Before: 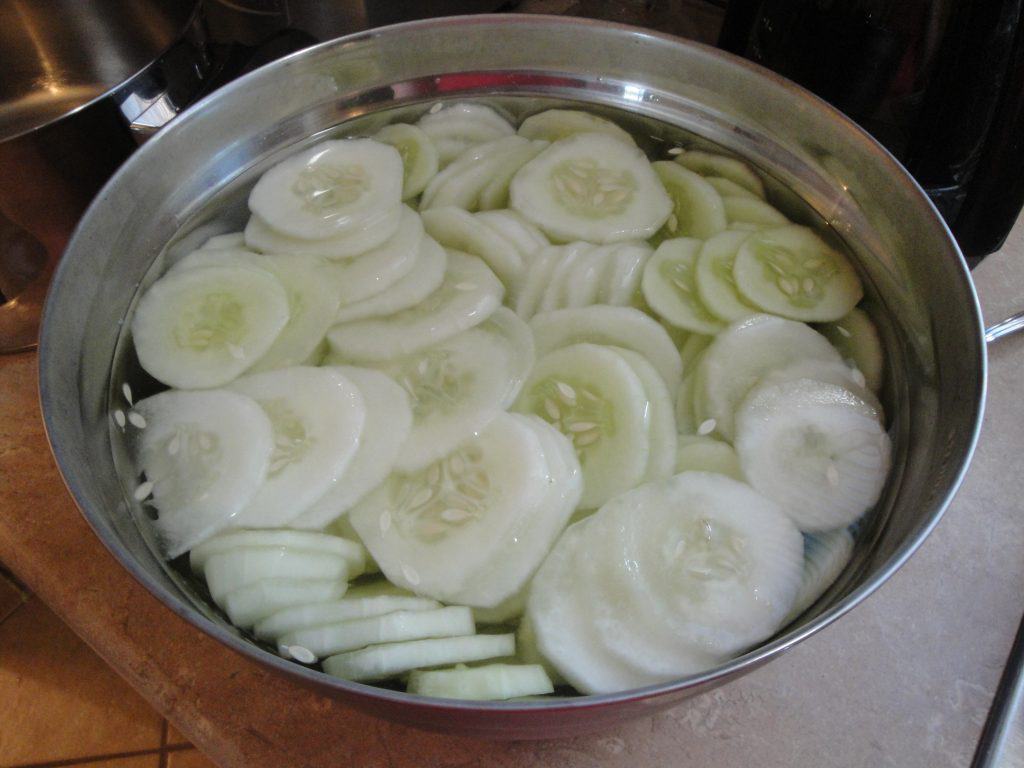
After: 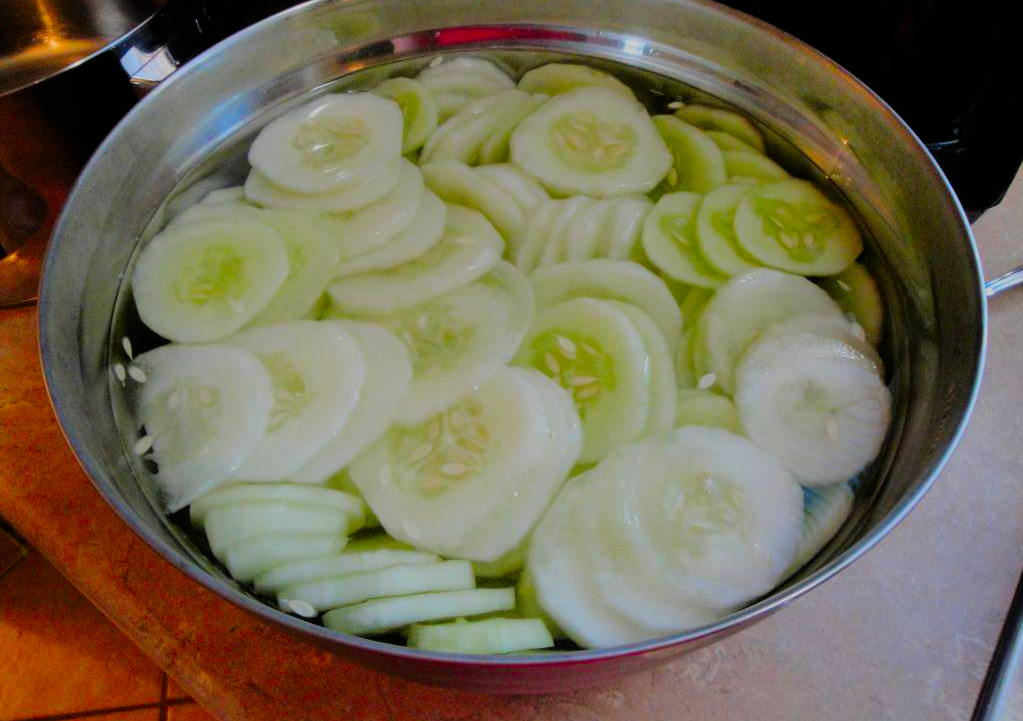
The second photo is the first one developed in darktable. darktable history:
crop and rotate: top 6.115%
filmic rgb: black relative exposure -6.91 EV, white relative exposure 5.66 EV, hardness 2.86
color correction: highlights b* -0.059, saturation 2.1
shadows and highlights: radius 127, shadows 30.5, highlights -30.63, low approximation 0.01, soften with gaussian
